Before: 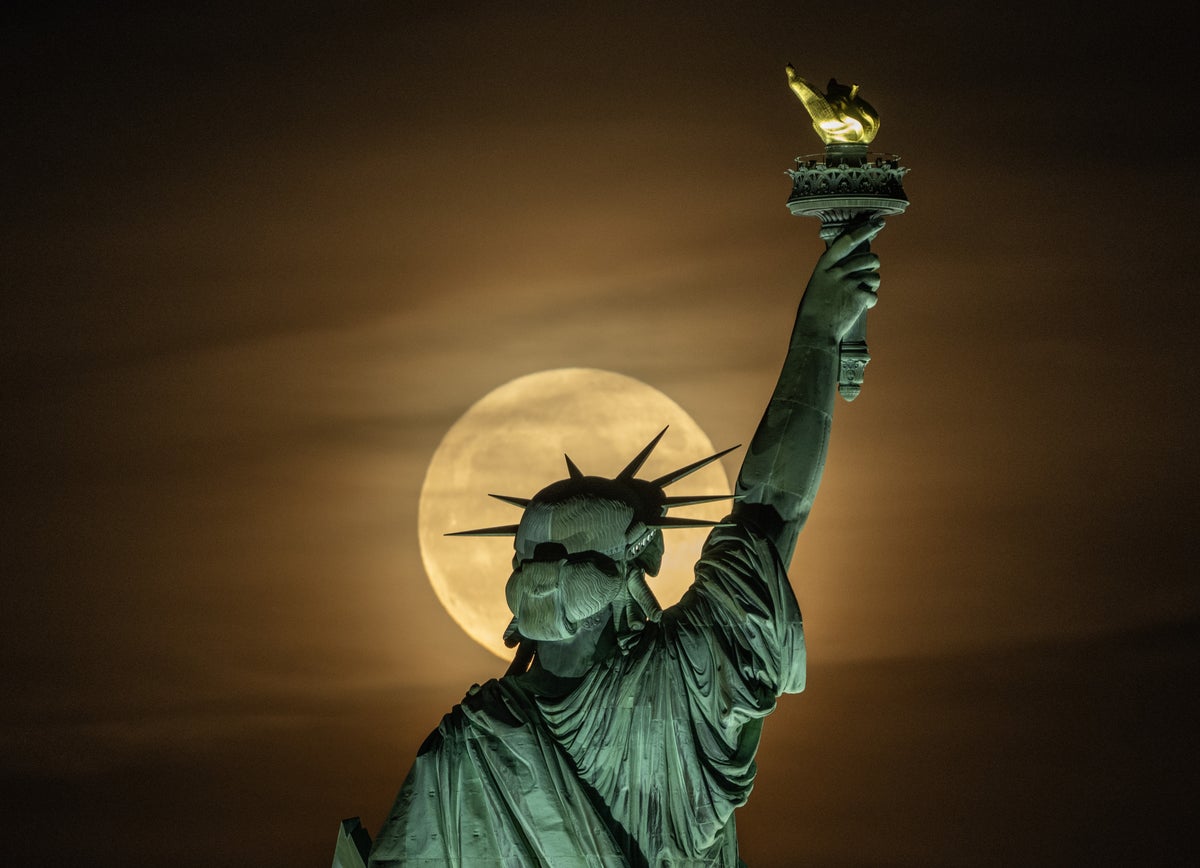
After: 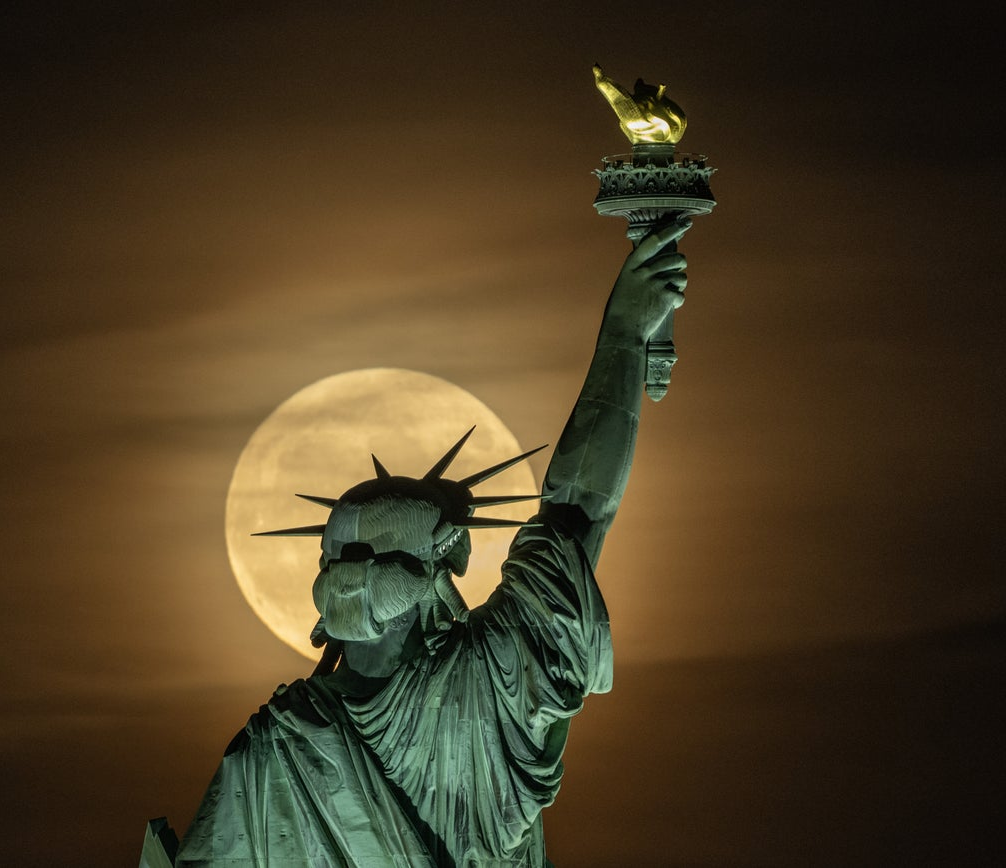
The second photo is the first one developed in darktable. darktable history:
crop: left 16.114%
